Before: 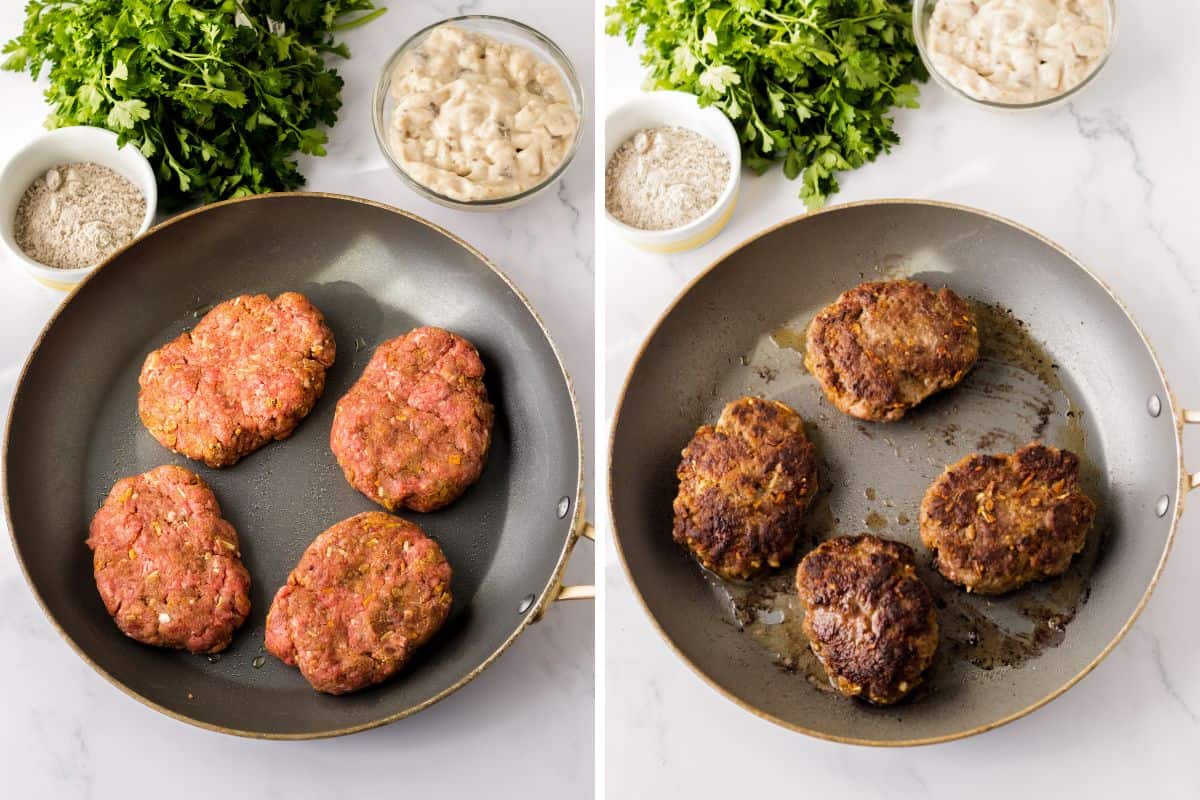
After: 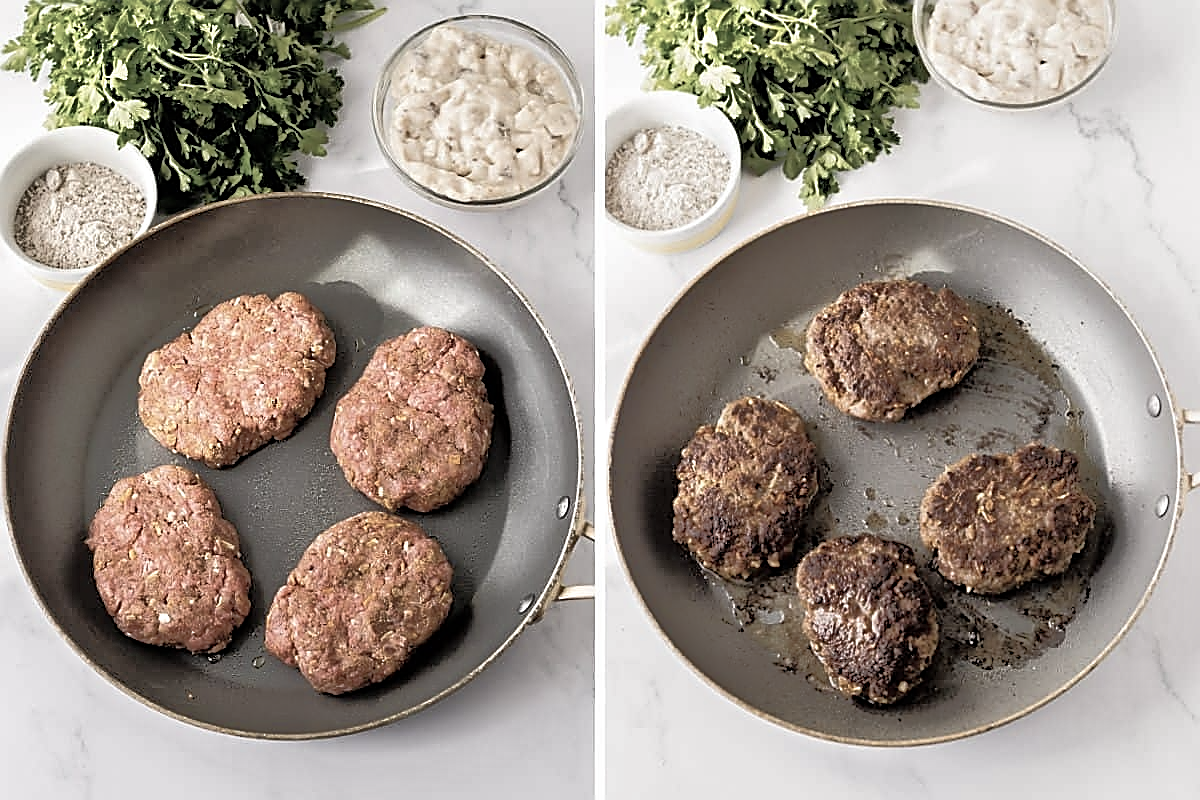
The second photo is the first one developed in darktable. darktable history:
sharpen: radius 1.734, amount 1.281
color correction: highlights b* -0.035, saturation 0.487
tone equalizer: -8 EV -0.507 EV, -7 EV -0.298 EV, -6 EV -0.085 EV, -5 EV 0.403 EV, -4 EV 0.981 EV, -3 EV 0.818 EV, -2 EV -0.007 EV, -1 EV 0.123 EV, +0 EV -0.015 EV
